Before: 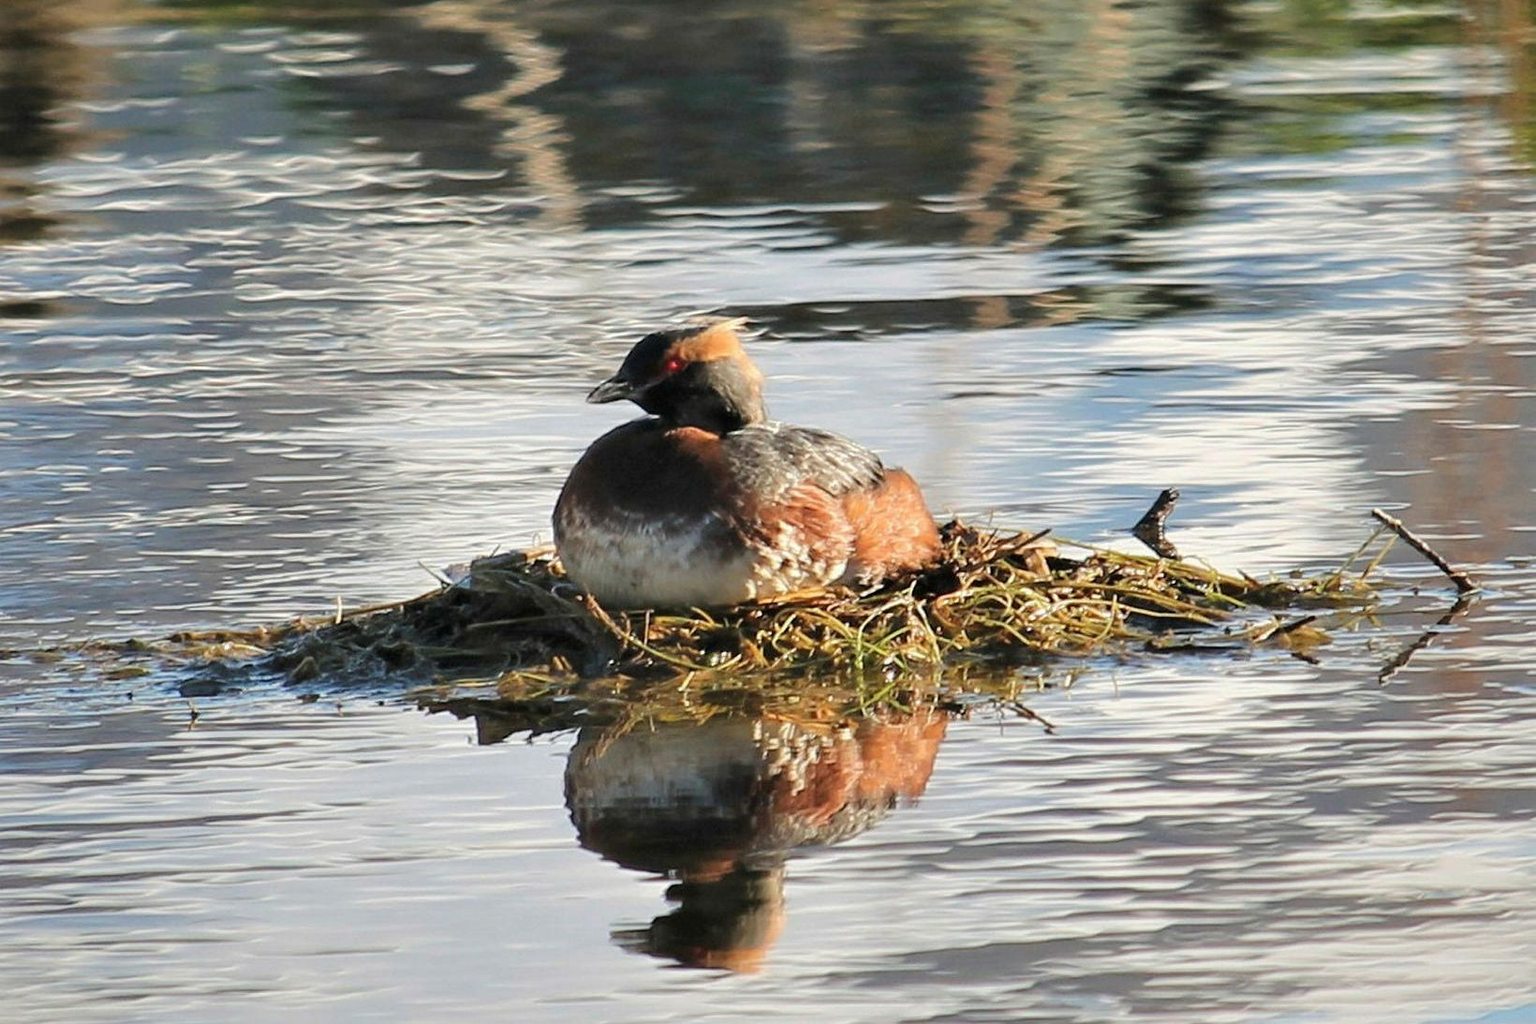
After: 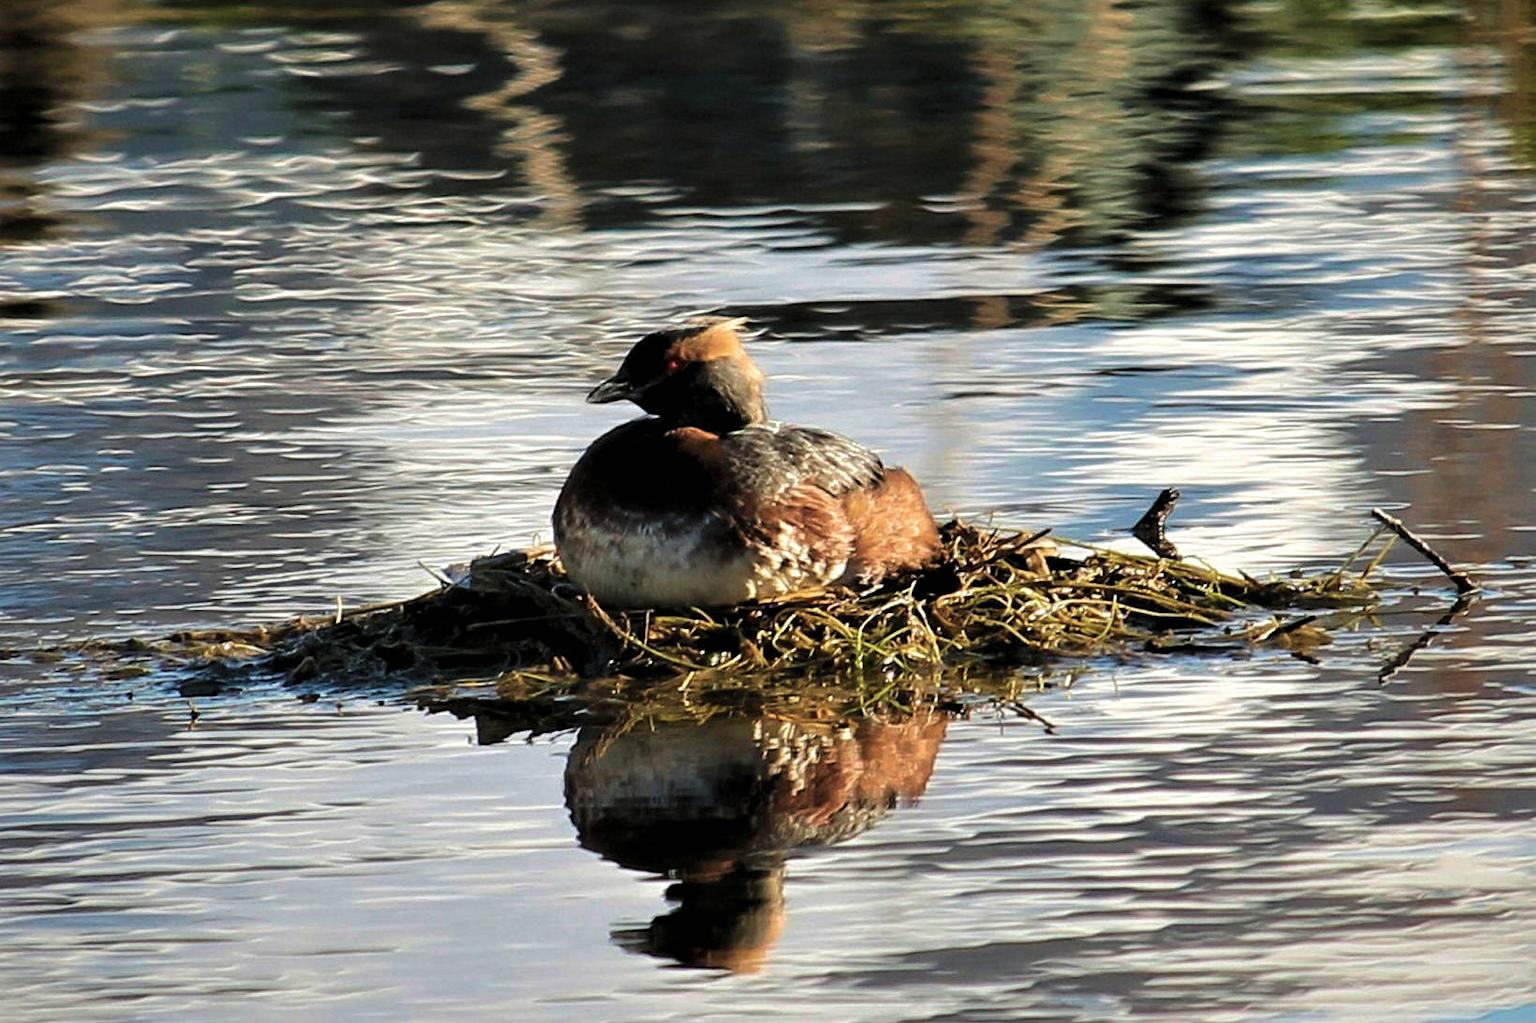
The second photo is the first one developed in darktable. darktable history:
levels: levels [0.101, 0.578, 0.953]
velvia: strength 45%
